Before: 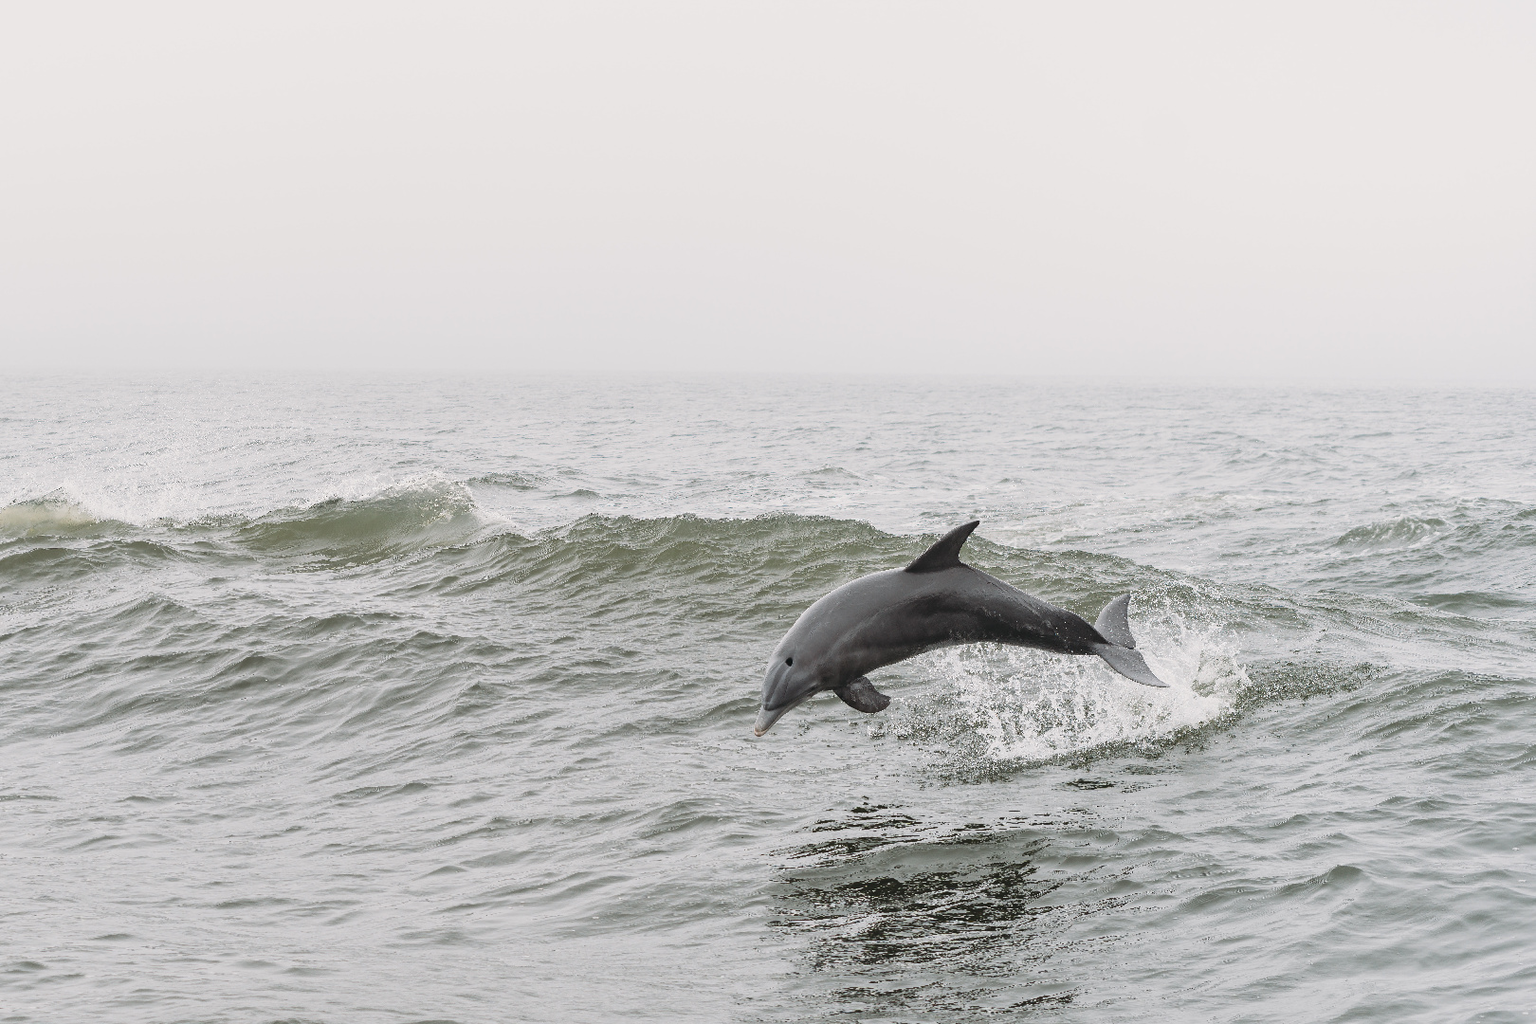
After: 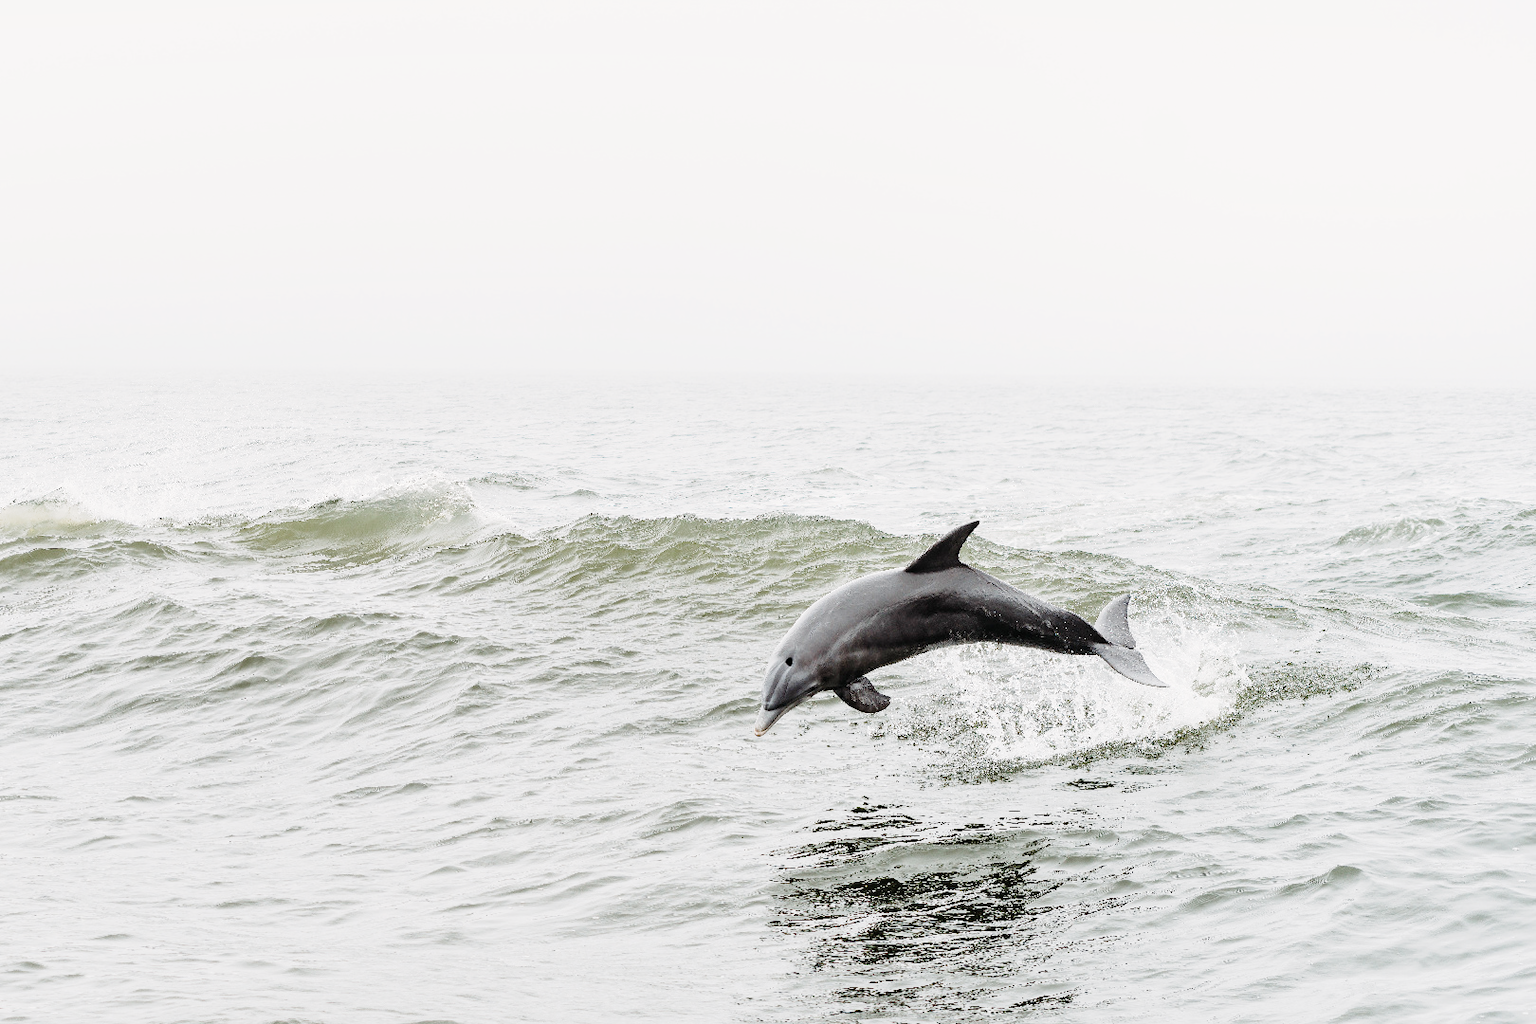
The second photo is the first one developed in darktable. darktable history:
tone curve: curves: ch0 [(0, 0) (0.003, 0.001) (0.011, 0.004) (0.025, 0.008) (0.044, 0.015) (0.069, 0.022) (0.1, 0.031) (0.136, 0.052) (0.177, 0.101) (0.224, 0.181) (0.277, 0.289) (0.335, 0.418) (0.399, 0.541) (0.468, 0.65) (0.543, 0.739) (0.623, 0.817) (0.709, 0.882) (0.801, 0.919) (0.898, 0.958) (1, 1)], preserve colors none
local contrast: highlights 101%, shadows 99%, detail 119%, midtone range 0.2
